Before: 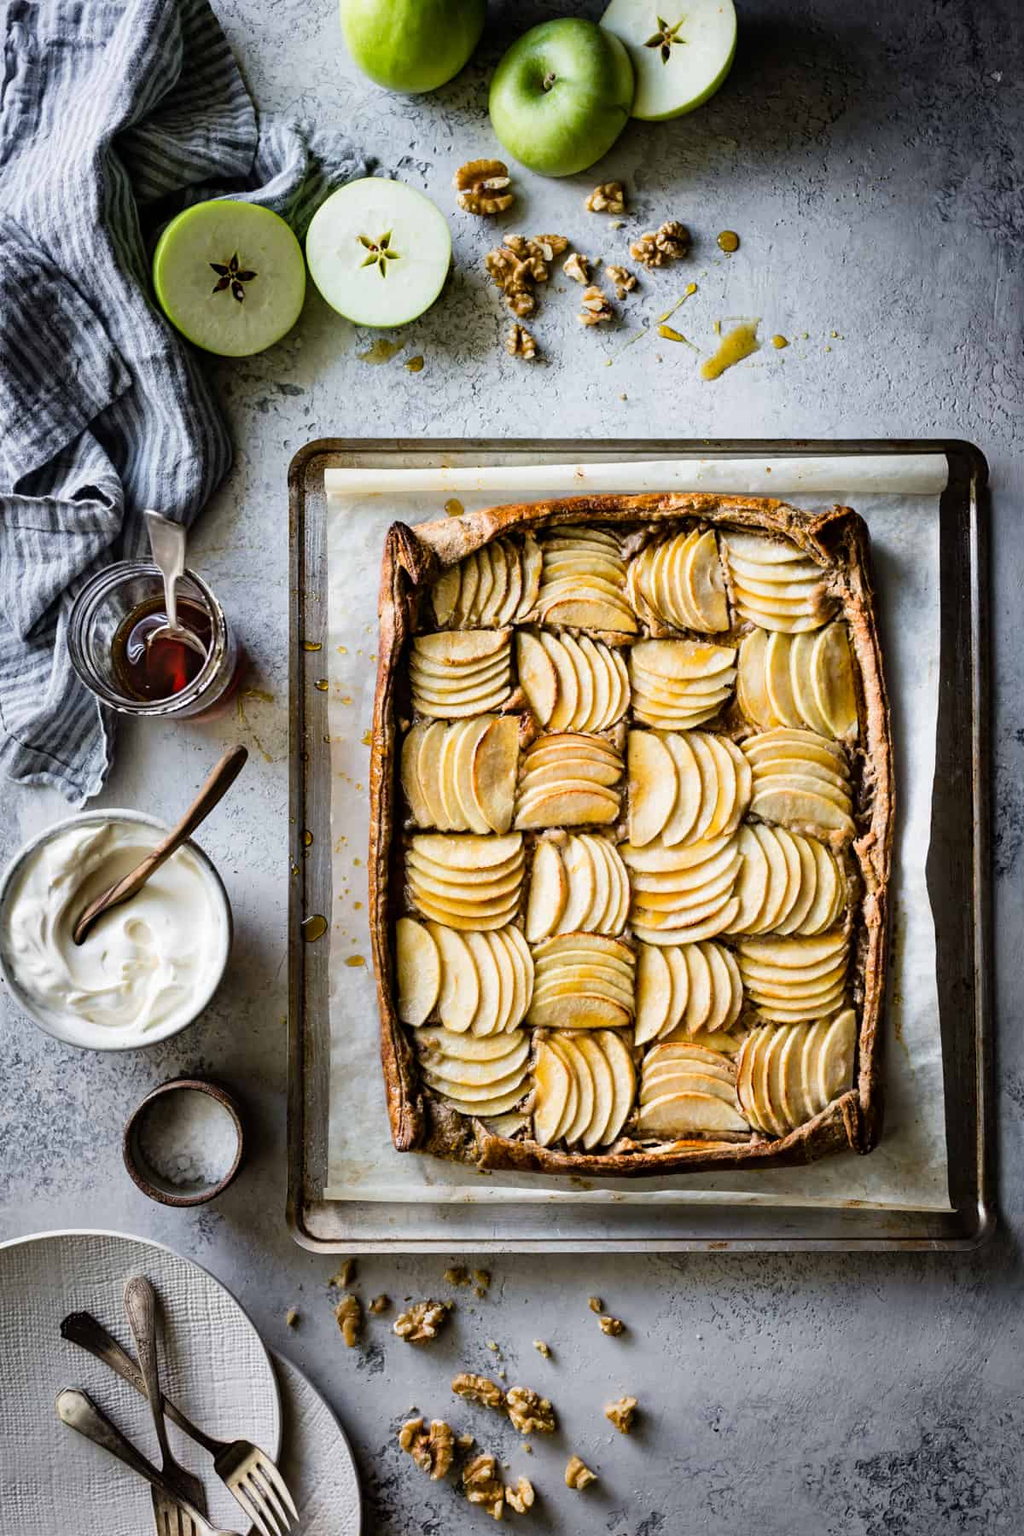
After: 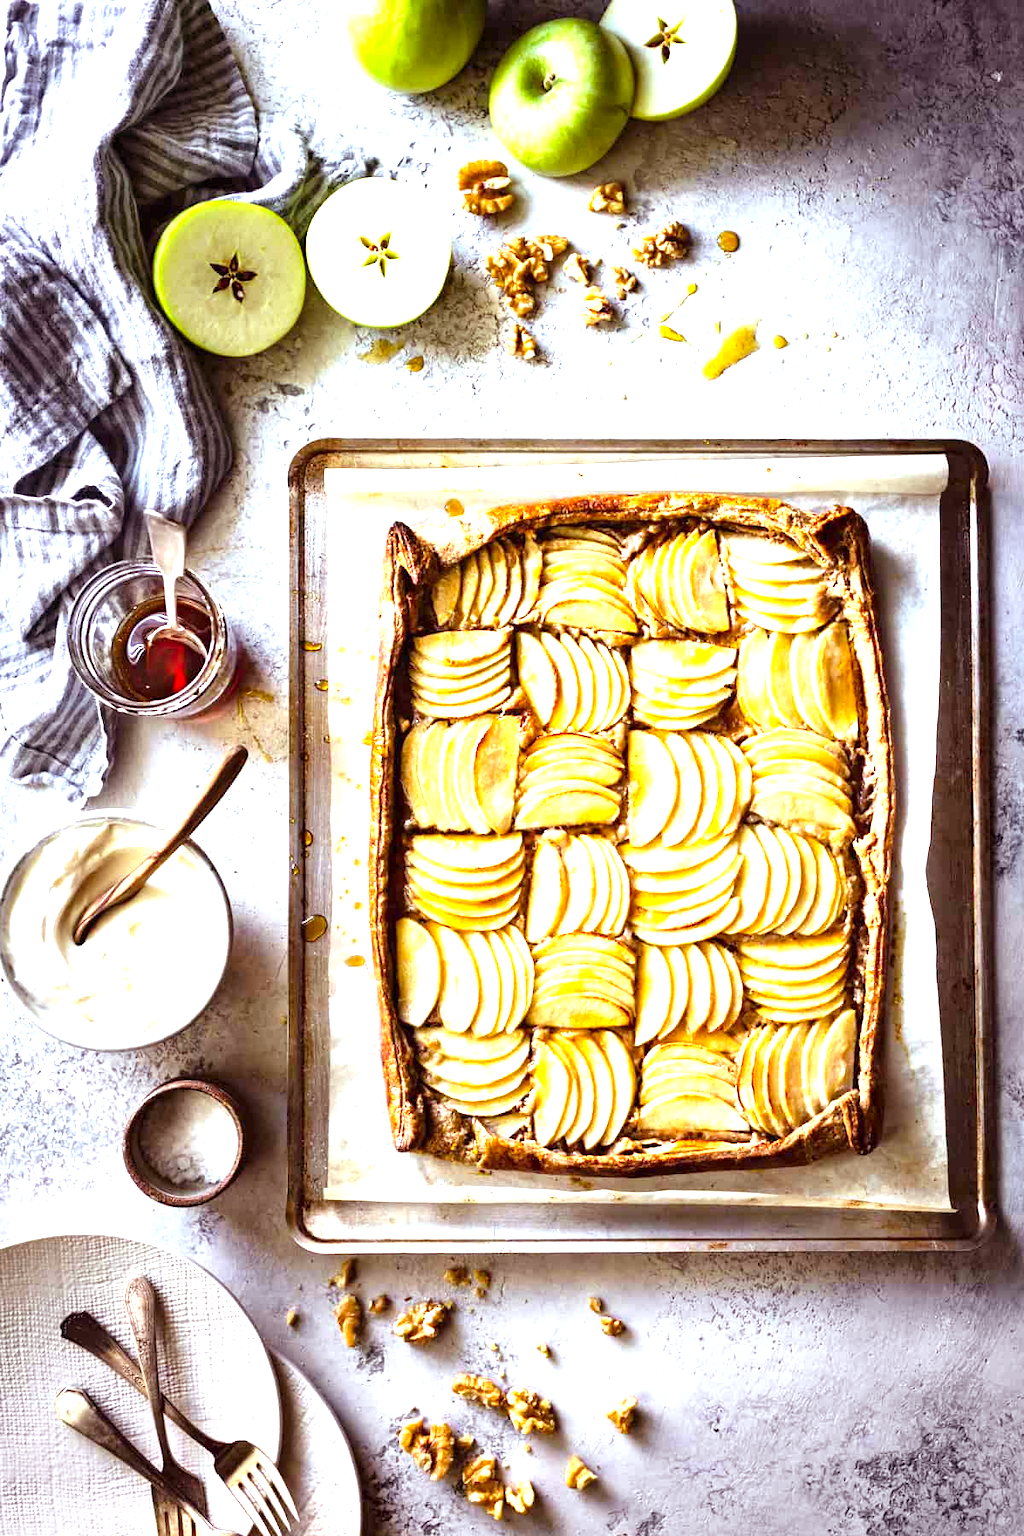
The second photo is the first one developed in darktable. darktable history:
rgb levels: mode RGB, independent channels, levels [[0, 0.474, 1], [0, 0.5, 1], [0, 0.5, 1]]
contrast brightness saturation: saturation 0.13
exposure: black level correction 0, exposure 1.5 EV, compensate highlight preservation false
